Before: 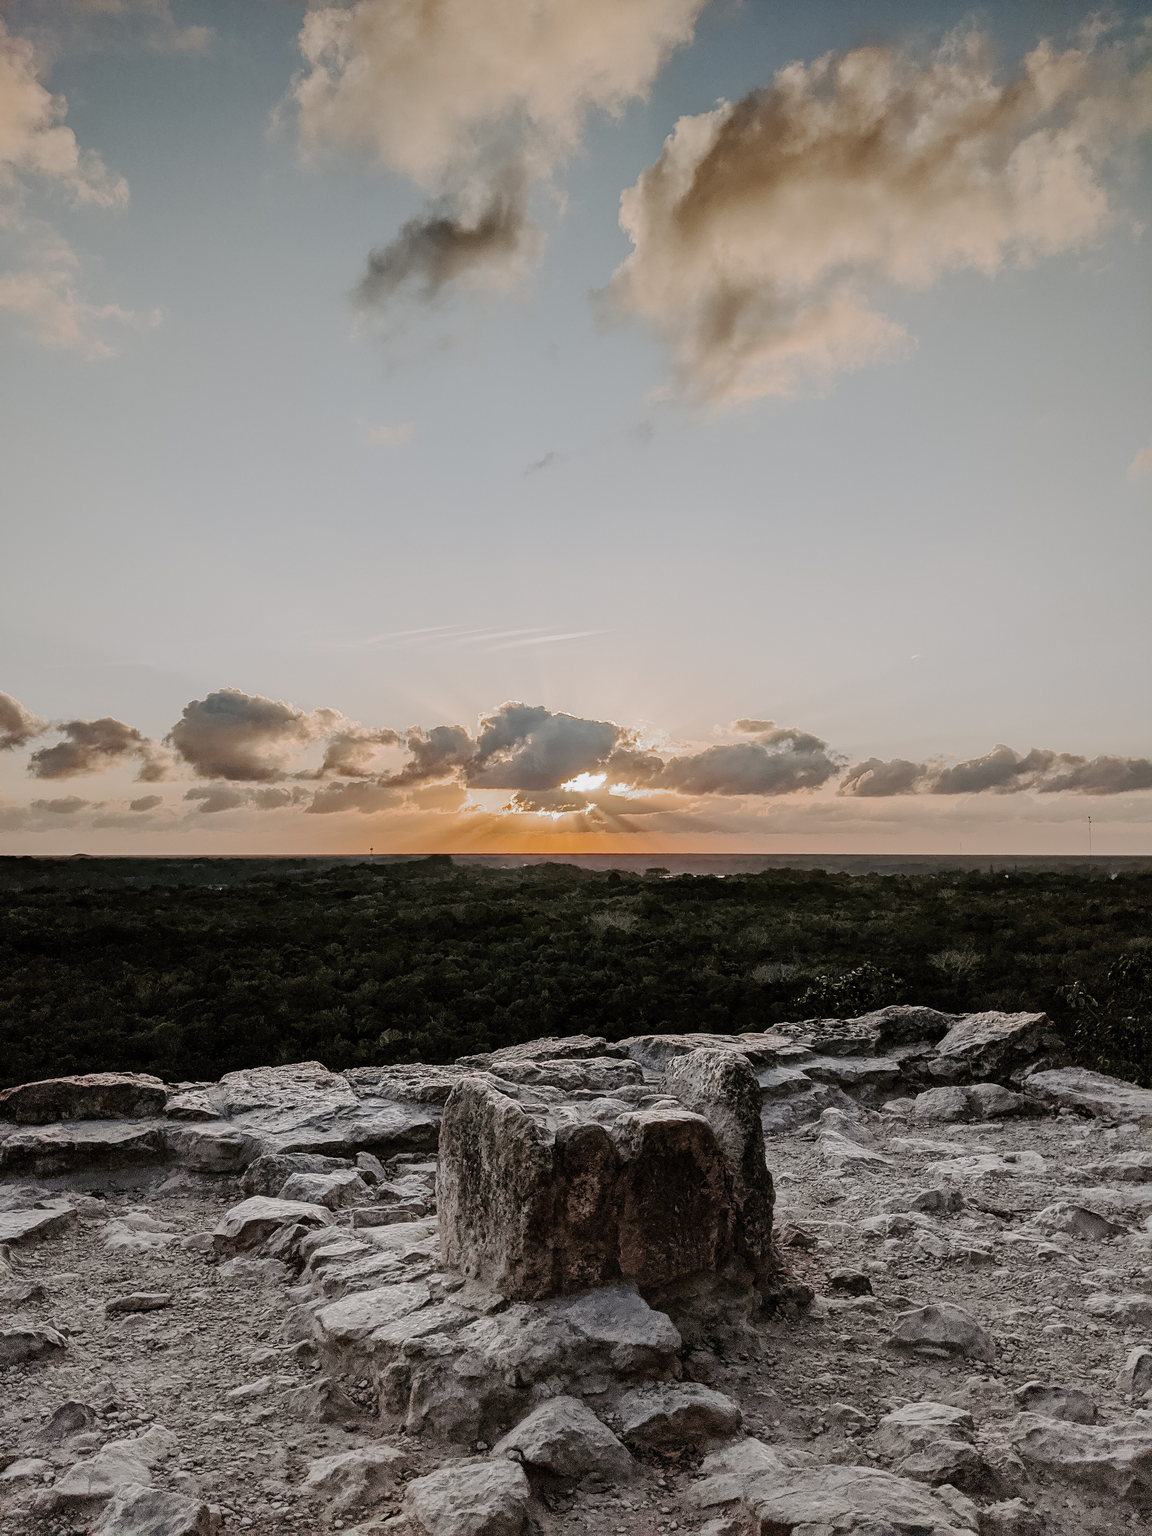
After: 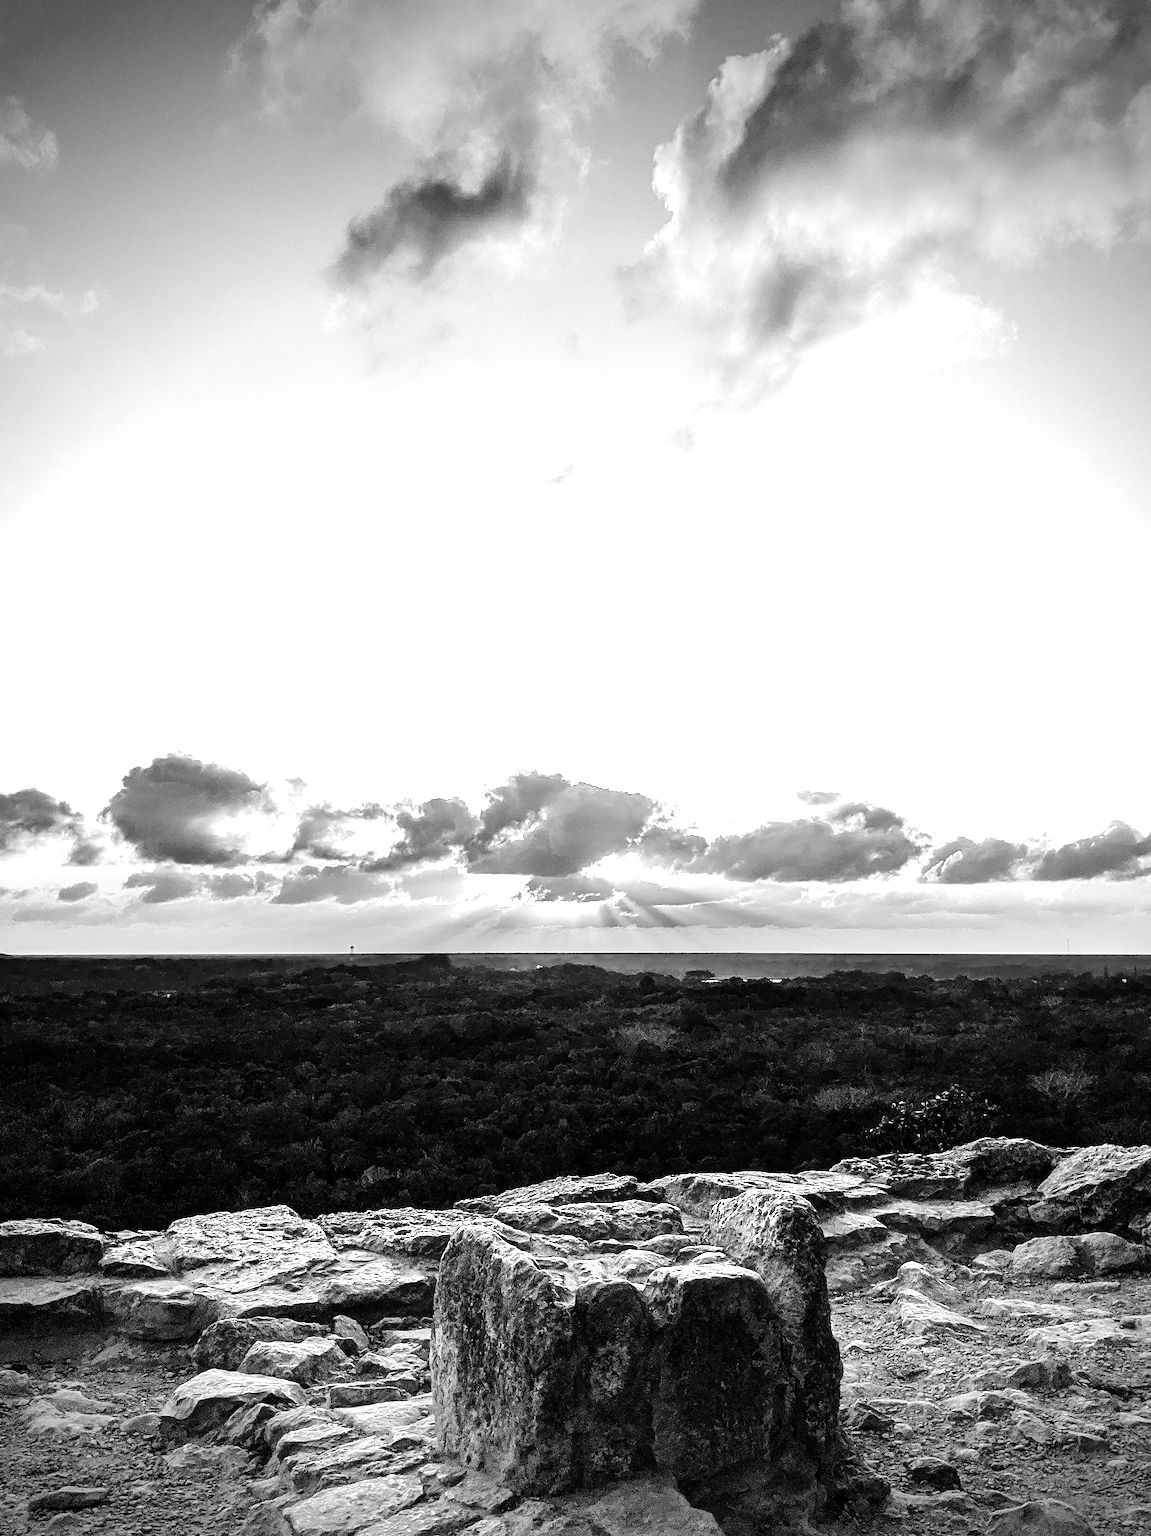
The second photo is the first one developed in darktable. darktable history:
color zones: curves: ch1 [(0, -0.394) (0.143, -0.394) (0.286, -0.394) (0.429, -0.392) (0.571, -0.391) (0.714, -0.391) (0.857, -0.391) (1, -0.394)]
color balance rgb: linear chroma grading › highlights 100%, linear chroma grading › global chroma 23.41%, perceptual saturation grading › global saturation 35.38%, hue shift -10.68°, perceptual brilliance grading › highlights 47.25%, perceptual brilliance grading › mid-tones 22.2%, perceptual brilliance grading › shadows -5.93%
crop and rotate: left 7.196%, top 4.574%, right 10.605%, bottom 13.178%
vignetting: fall-off start 75%, brightness -0.692, width/height ratio 1.084
